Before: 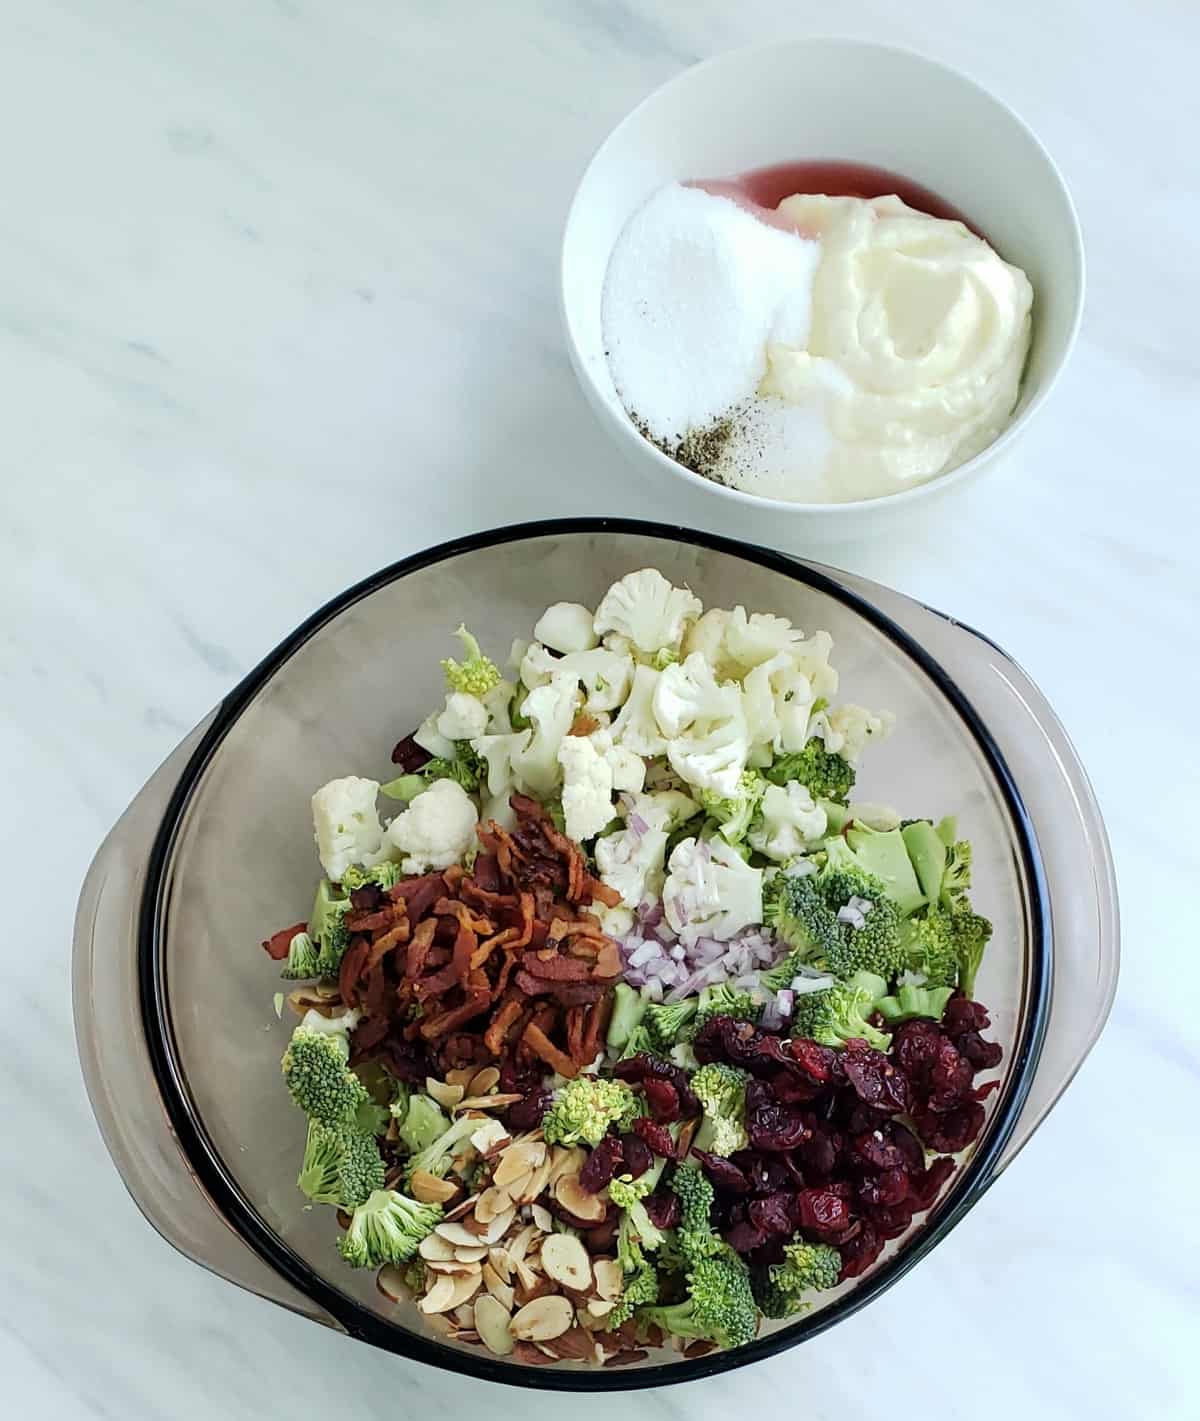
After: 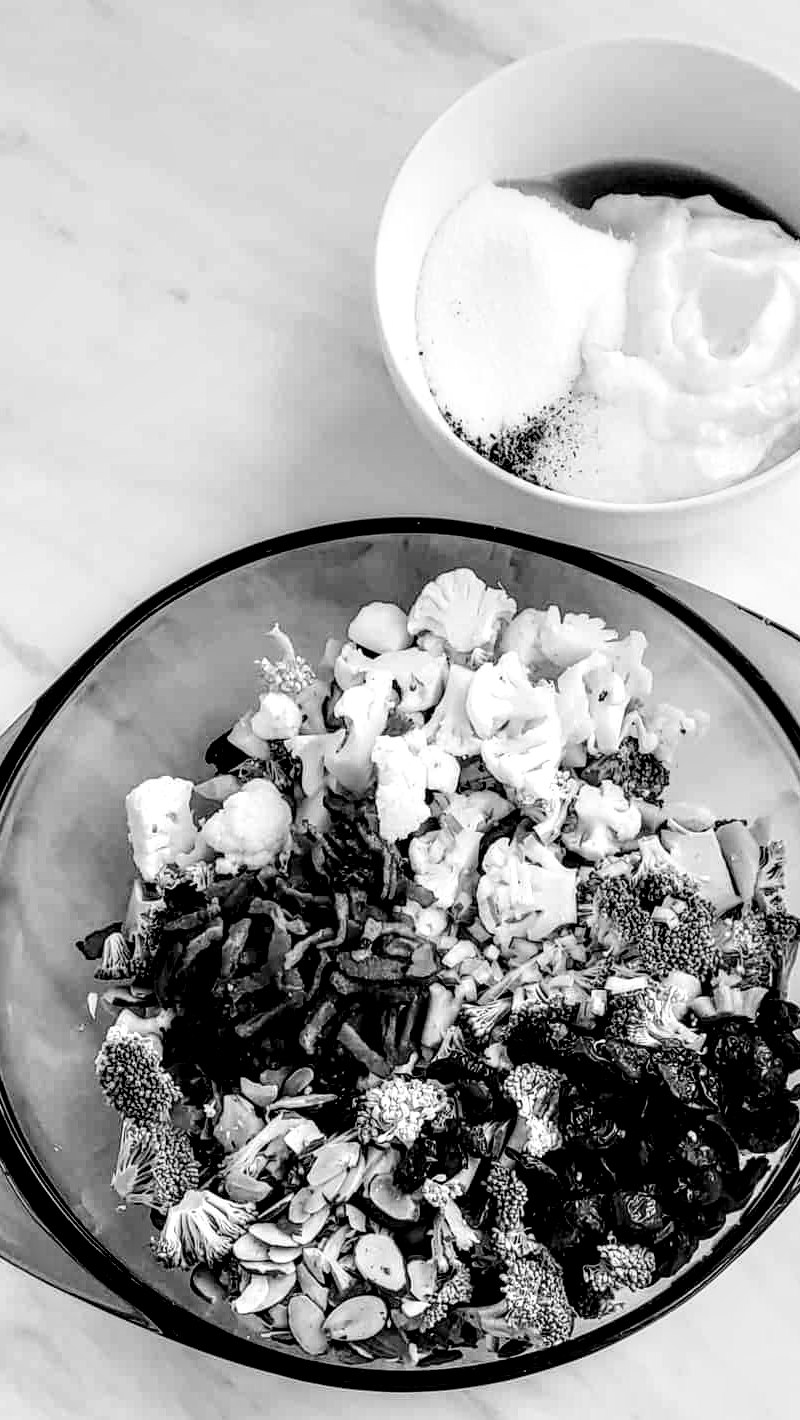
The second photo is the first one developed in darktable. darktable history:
crop and rotate: left 15.546%, right 17.787%
white balance: red 0.974, blue 1.044
local contrast: detail 203%
monochrome: a -74.22, b 78.2
tone curve: curves: ch0 [(0, 0) (0.003, 0.003) (0.011, 0.005) (0.025, 0.008) (0.044, 0.012) (0.069, 0.02) (0.1, 0.031) (0.136, 0.047) (0.177, 0.088) (0.224, 0.141) (0.277, 0.222) (0.335, 0.32) (0.399, 0.425) (0.468, 0.524) (0.543, 0.623) (0.623, 0.716) (0.709, 0.796) (0.801, 0.88) (0.898, 0.959) (1, 1)], preserve colors none
